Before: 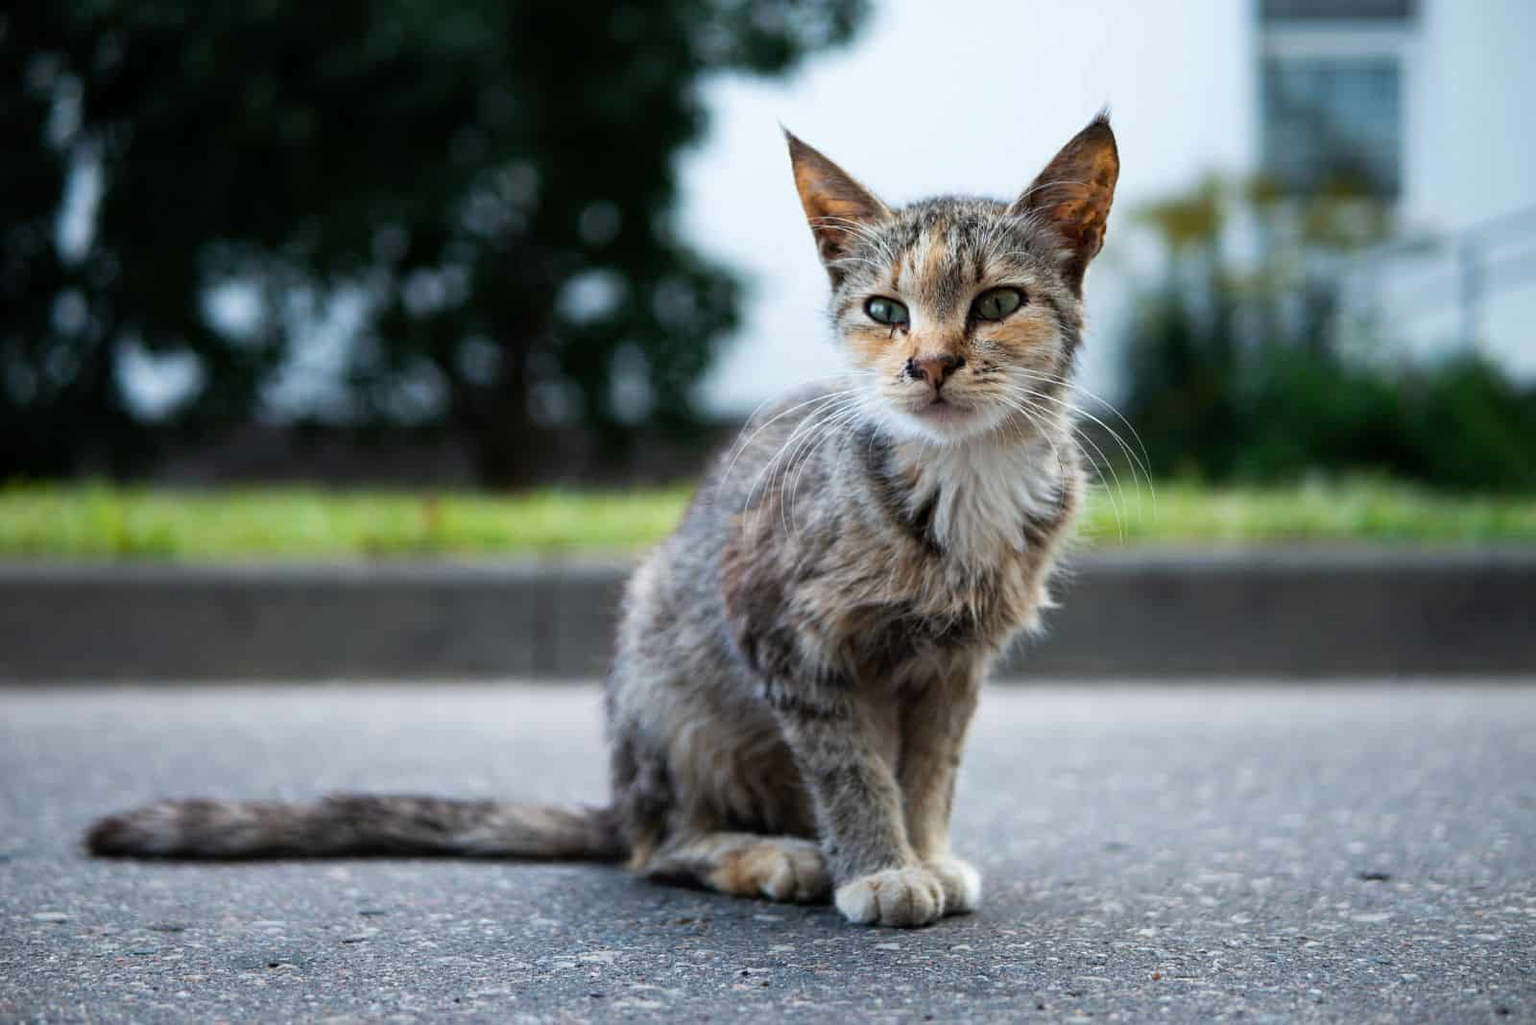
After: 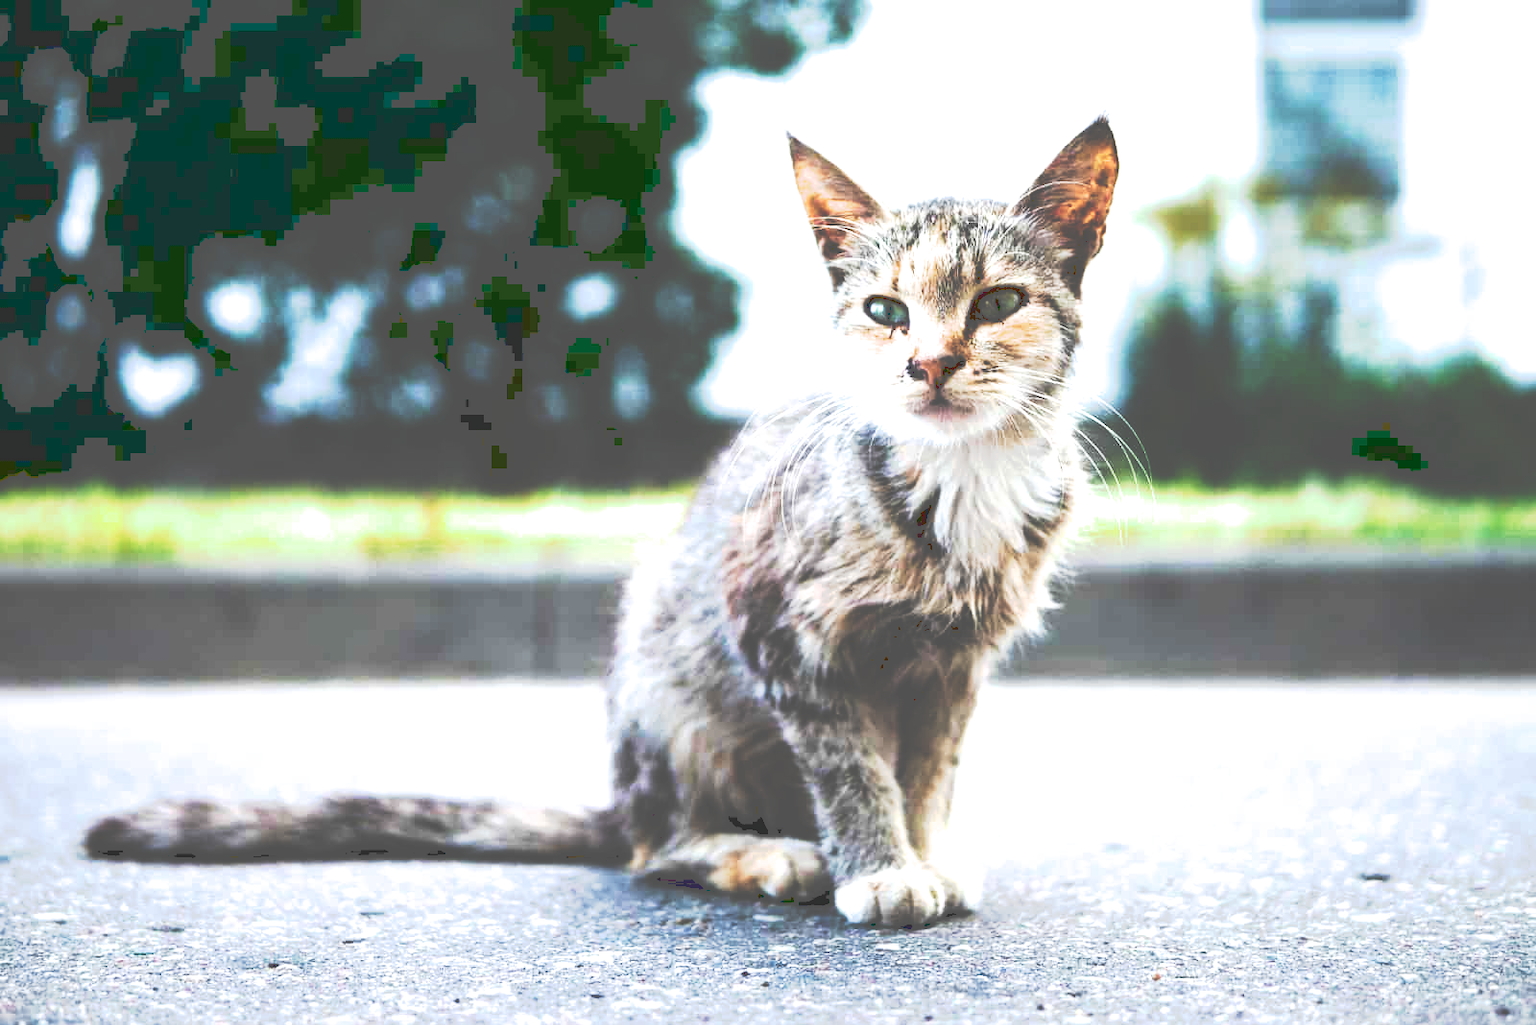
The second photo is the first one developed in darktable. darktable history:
exposure: exposure 1 EV, compensate exposure bias true, compensate highlight preservation false
tone curve: curves: ch0 [(0, 0) (0.003, 0.345) (0.011, 0.345) (0.025, 0.345) (0.044, 0.349) (0.069, 0.353) (0.1, 0.356) (0.136, 0.359) (0.177, 0.366) (0.224, 0.378) (0.277, 0.398) (0.335, 0.429) (0.399, 0.476) (0.468, 0.545) (0.543, 0.624) (0.623, 0.721) (0.709, 0.811) (0.801, 0.876) (0.898, 0.913) (1, 1)], preserve colors none
velvia: on, module defaults
filmic rgb: black relative exposure -8.22 EV, white relative exposure 2.2 EV, target white luminance 99.915%, hardness 7.16, latitude 74.92%, contrast 1.319, highlights saturation mix -1.76%, shadows ↔ highlights balance 30.37%
